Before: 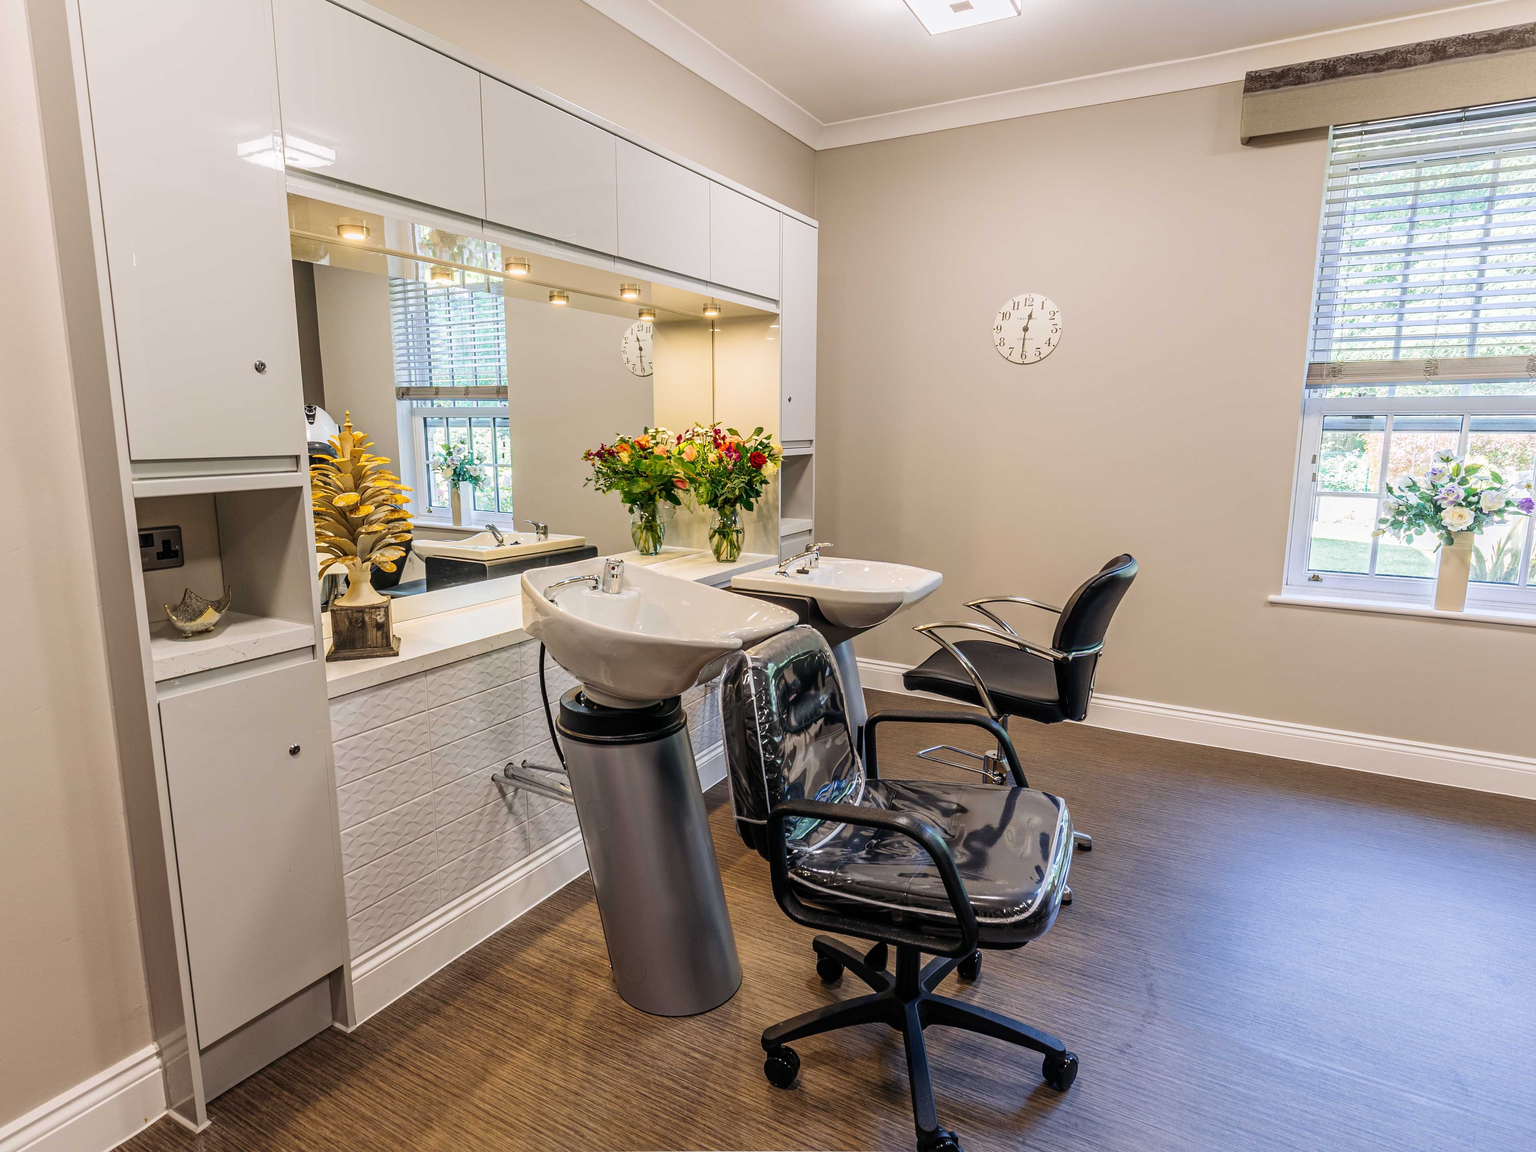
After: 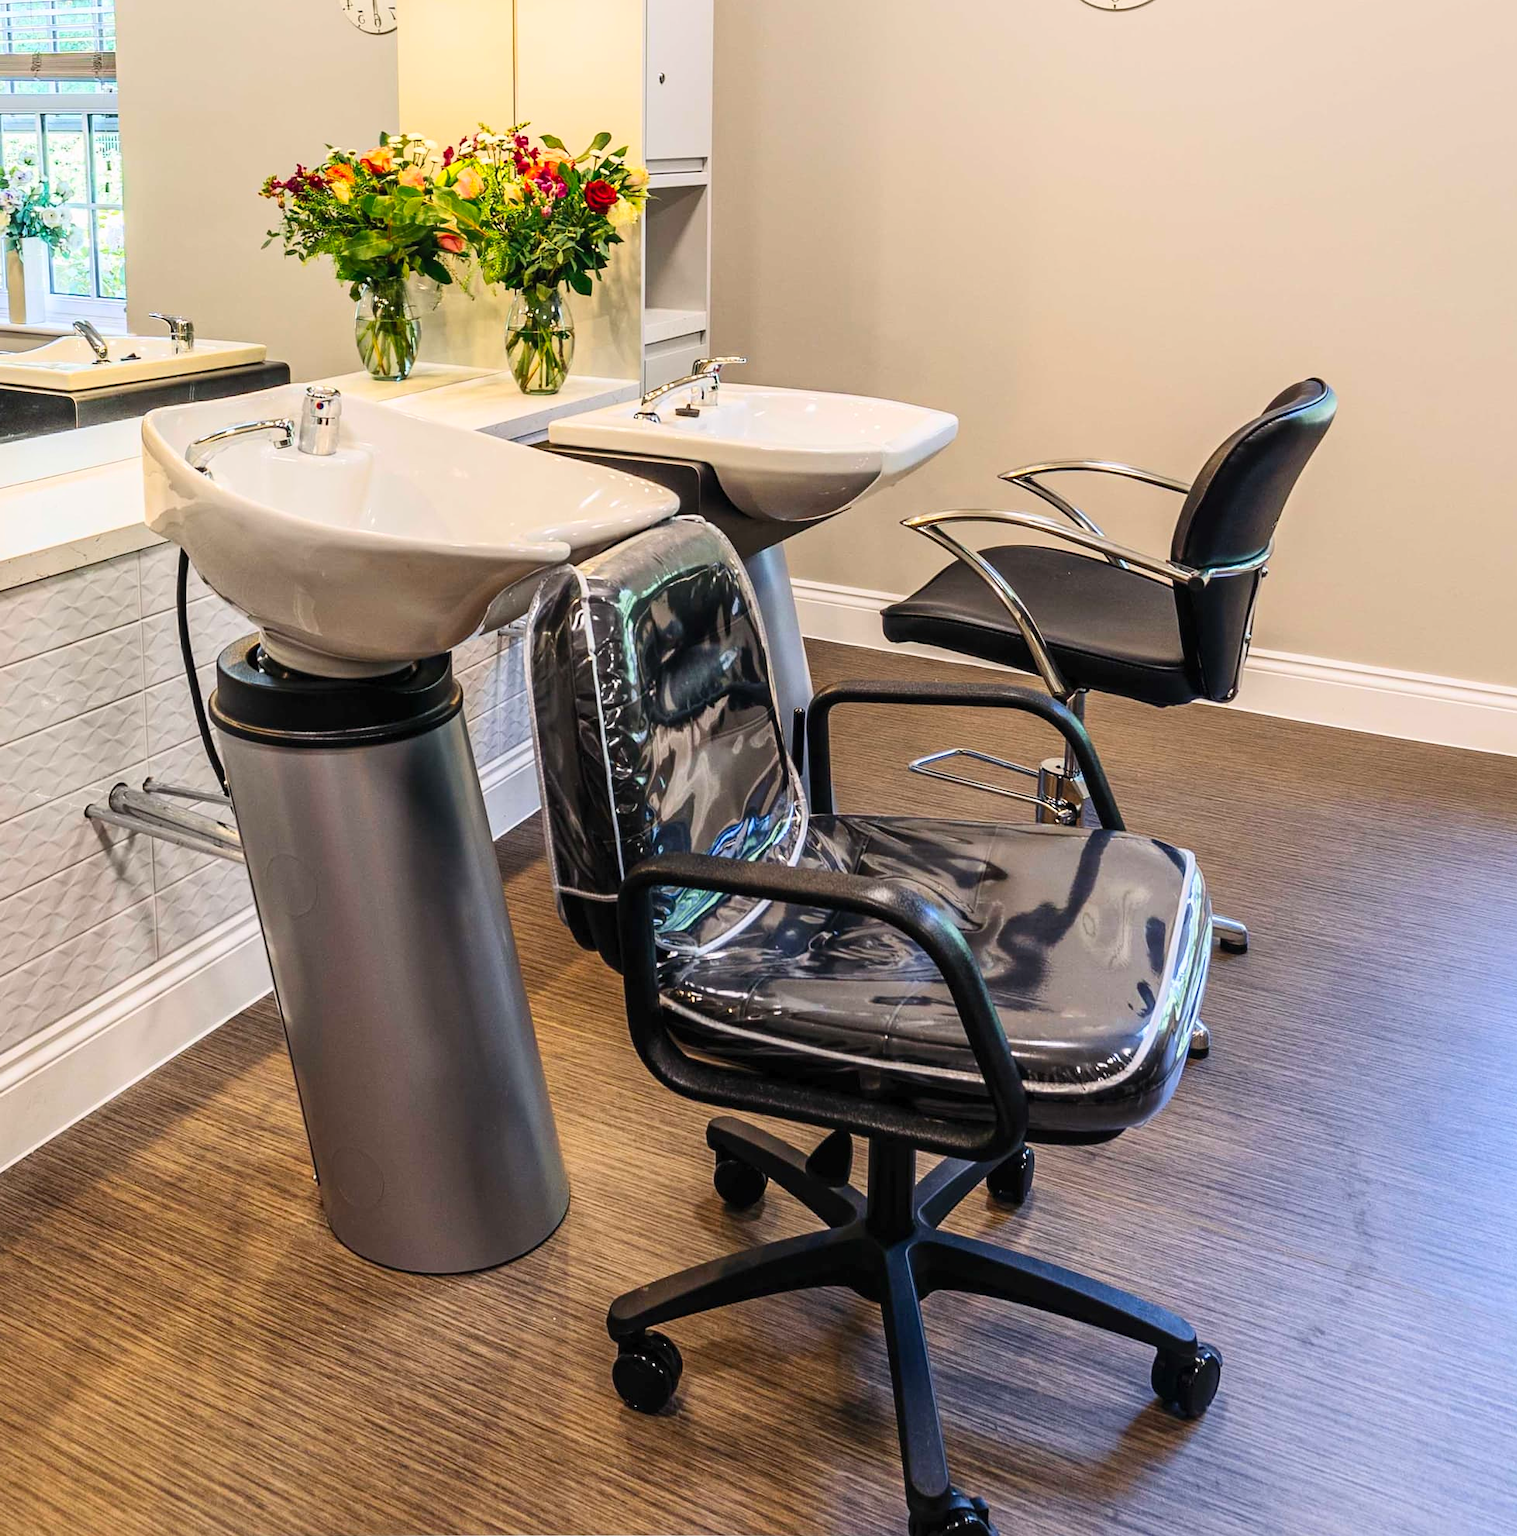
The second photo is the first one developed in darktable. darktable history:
crop and rotate: left 29.189%, top 31.169%, right 19.816%
contrast brightness saturation: contrast 0.2, brightness 0.166, saturation 0.227
